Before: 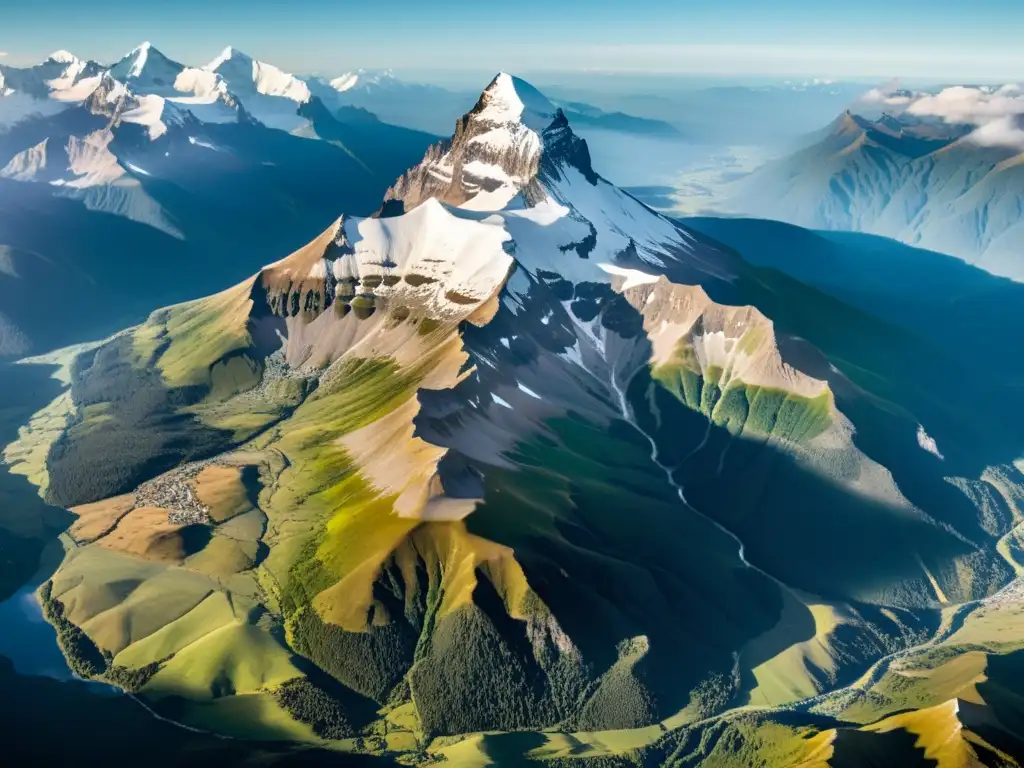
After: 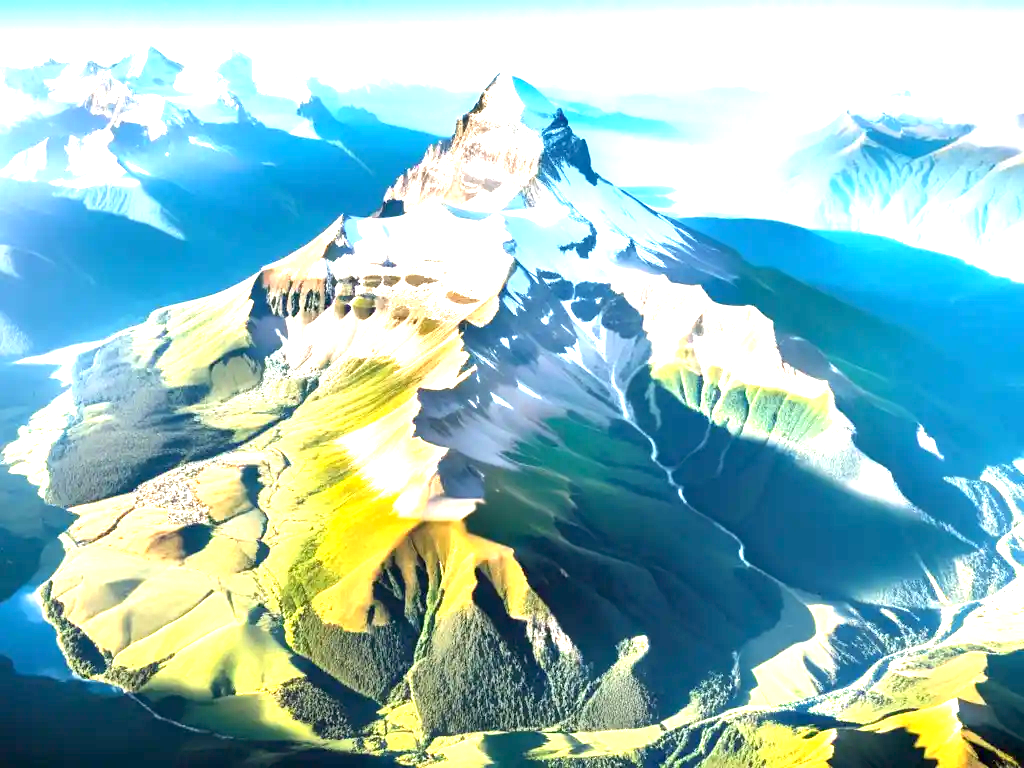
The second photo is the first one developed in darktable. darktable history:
exposure: exposure 2.175 EV, compensate highlight preservation false
